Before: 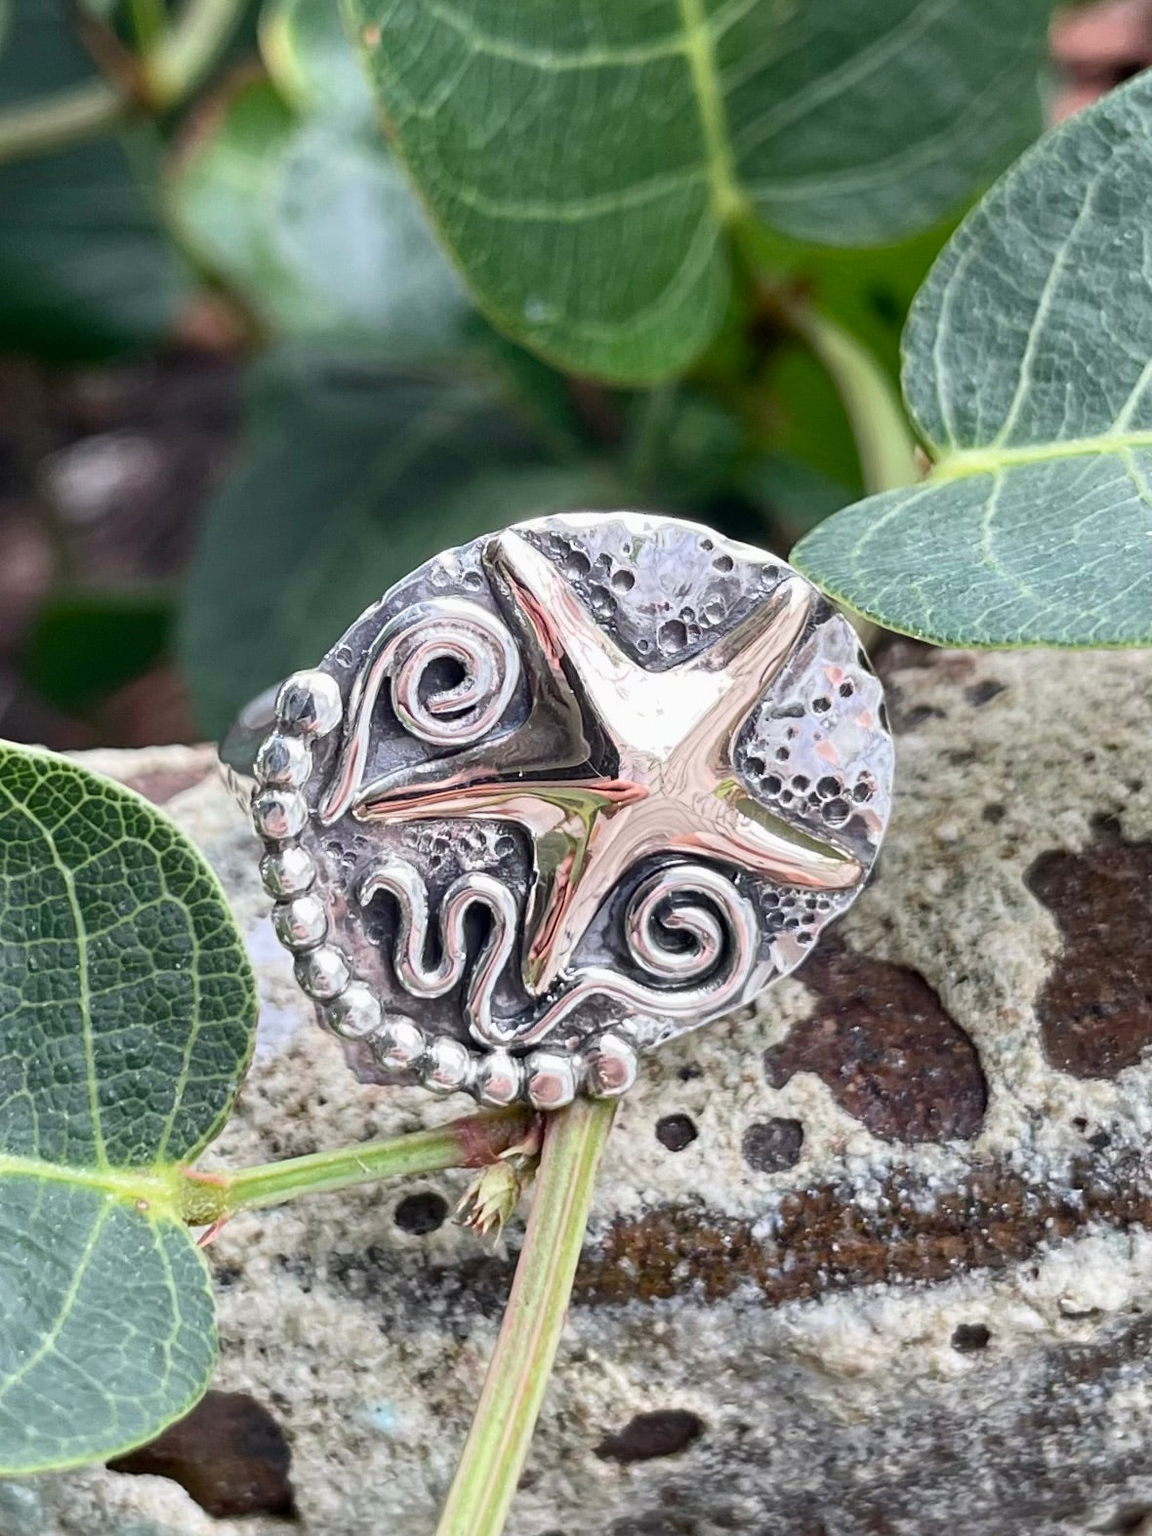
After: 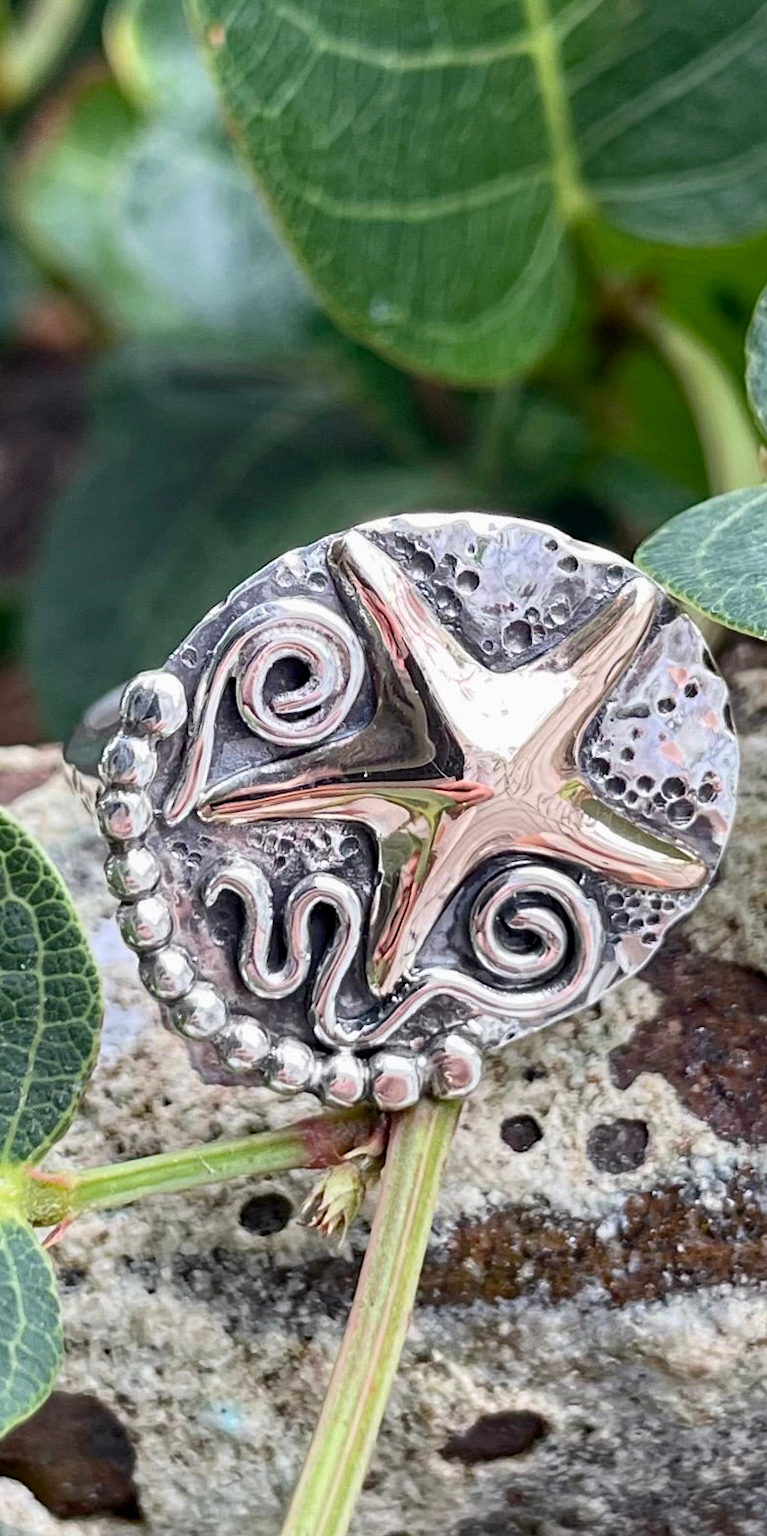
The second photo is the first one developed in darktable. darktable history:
crop and rotate: left 13.537%, right 19.796%
haze removal: compatibility mode true, adaptive false
